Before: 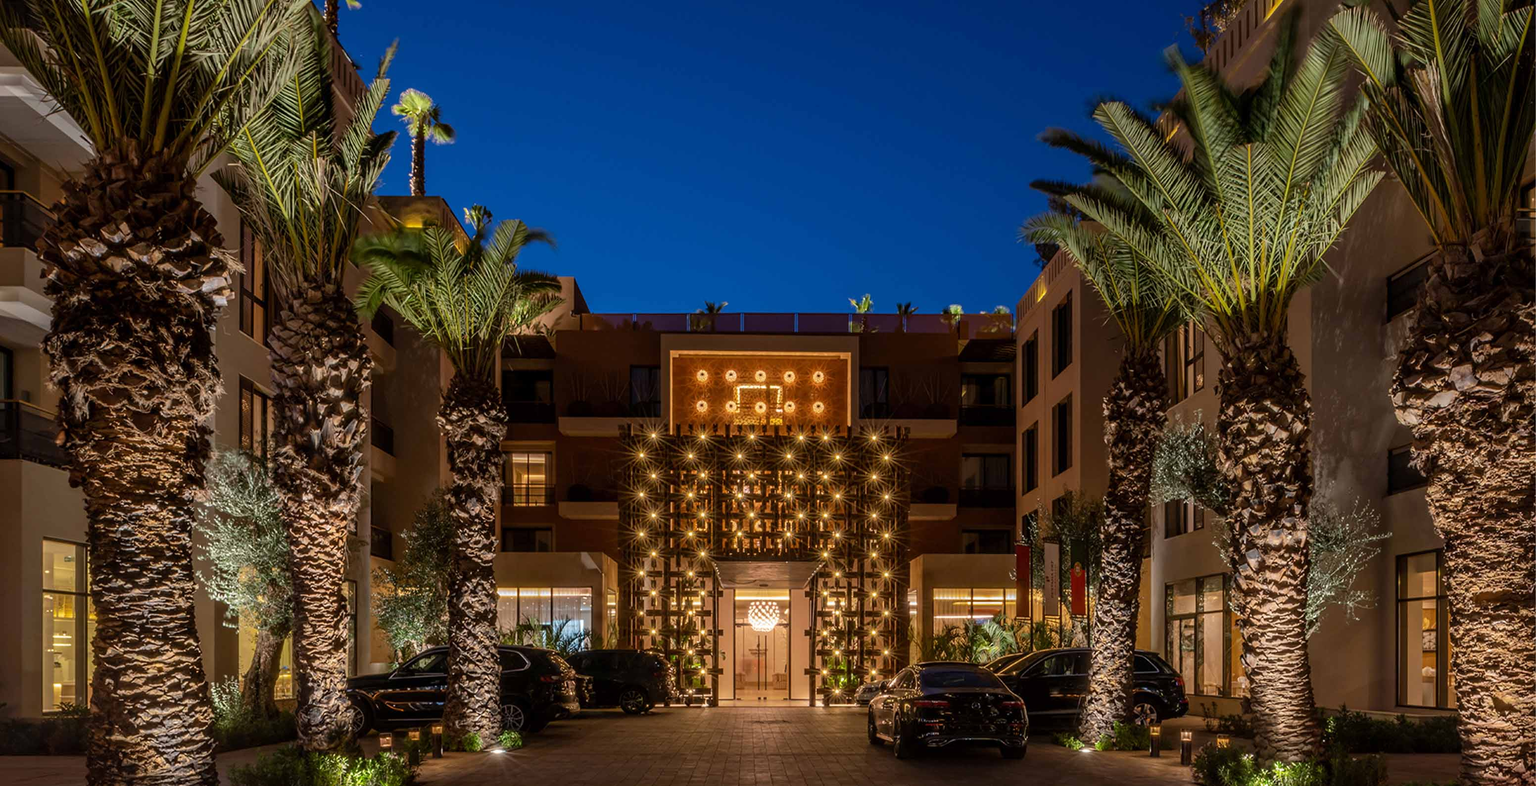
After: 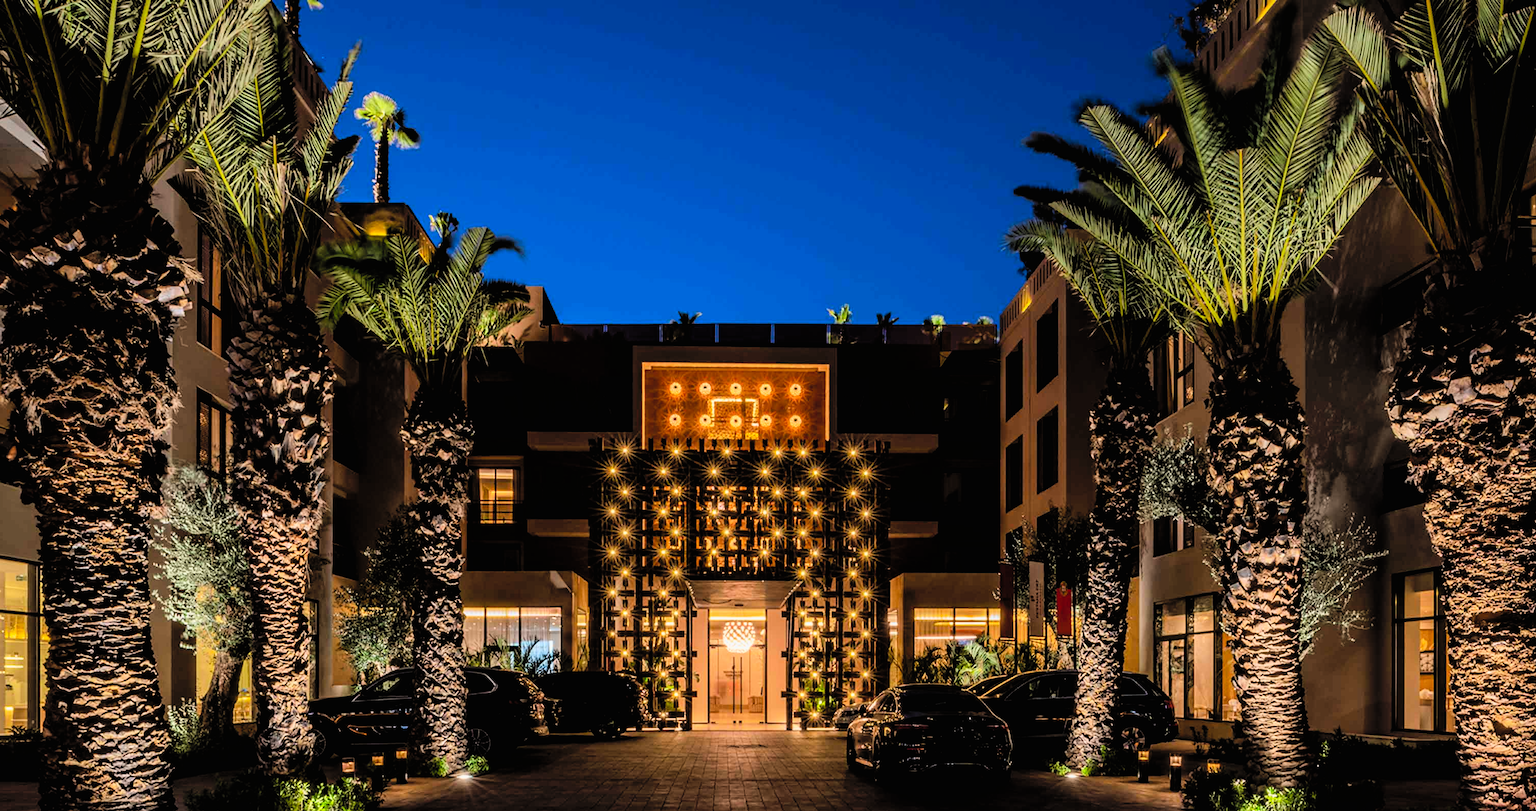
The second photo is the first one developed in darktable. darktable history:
crop and rotate: left 3.238%
contrast brightness saturation: contrast 0.07, brightness 0.18, saturation 0.4
filmic rgb: black relative exposure -4 EV, white relative exposure 3 EV, hardness 3.02, contrast 1.5
